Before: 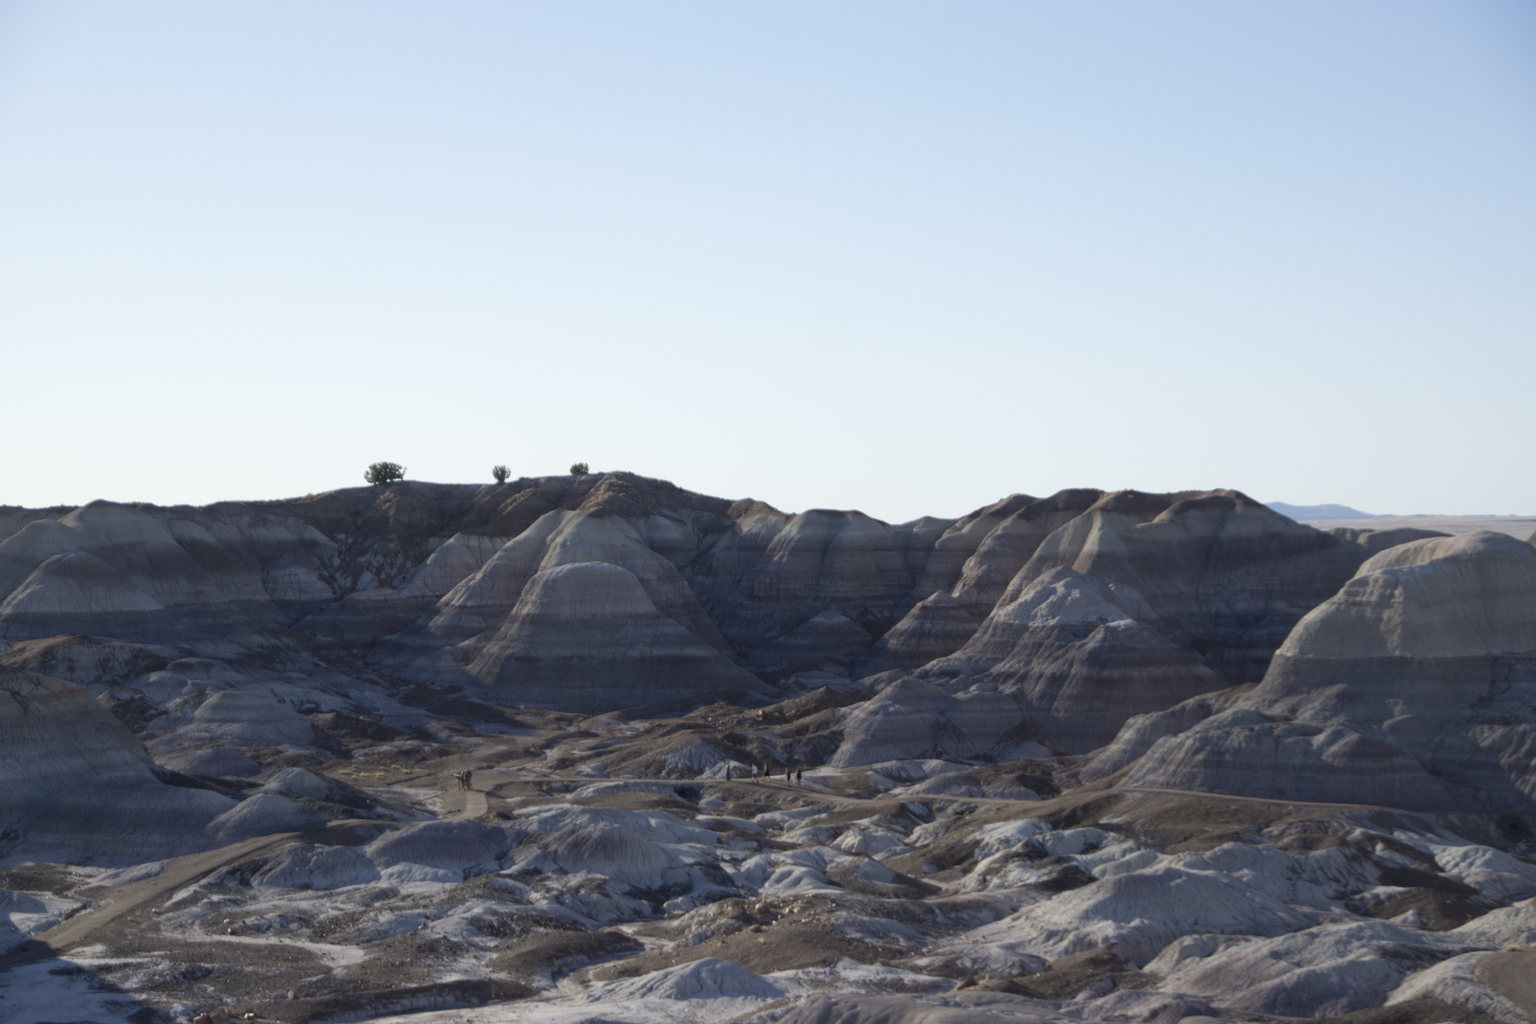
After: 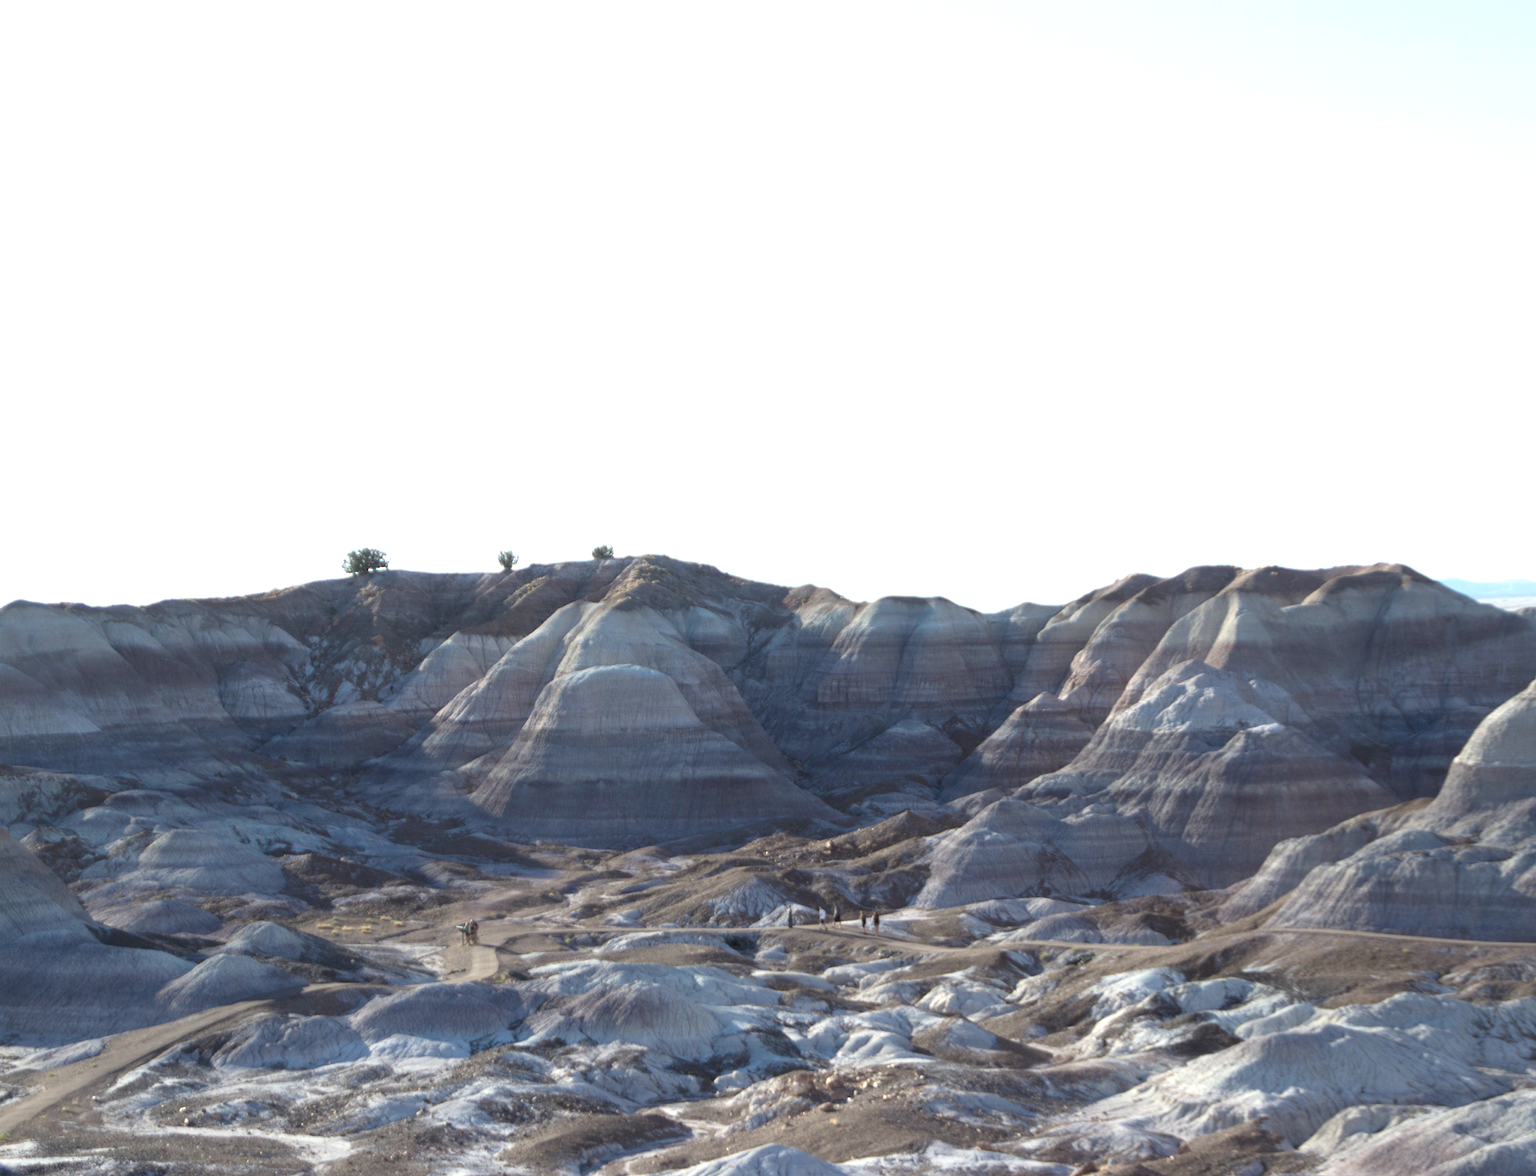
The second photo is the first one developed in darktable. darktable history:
exposure: exposure 1.223 EV, compensate highlight preservation false
crop and rotate: angle 1°, left 4.281%, top 0.642%, right 11.383%, bottom 2.486%
contrast brightness saturation: saturation -0.05
color balance: lift [1.004, 1.002, 1.002, 0.998], gamma [1, 1.007, 1.002, 0.993], gain [1, 0.977, 1.013, 1.023], contrast -3.64%
